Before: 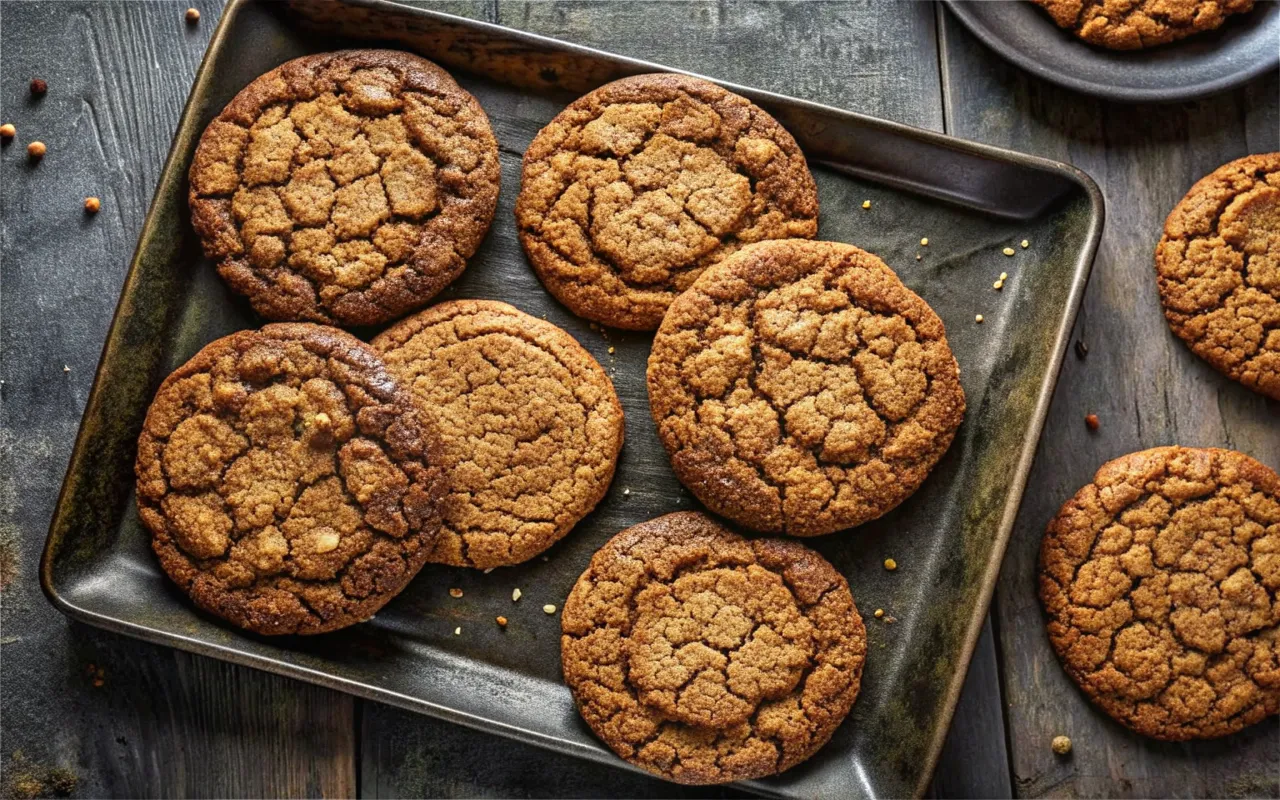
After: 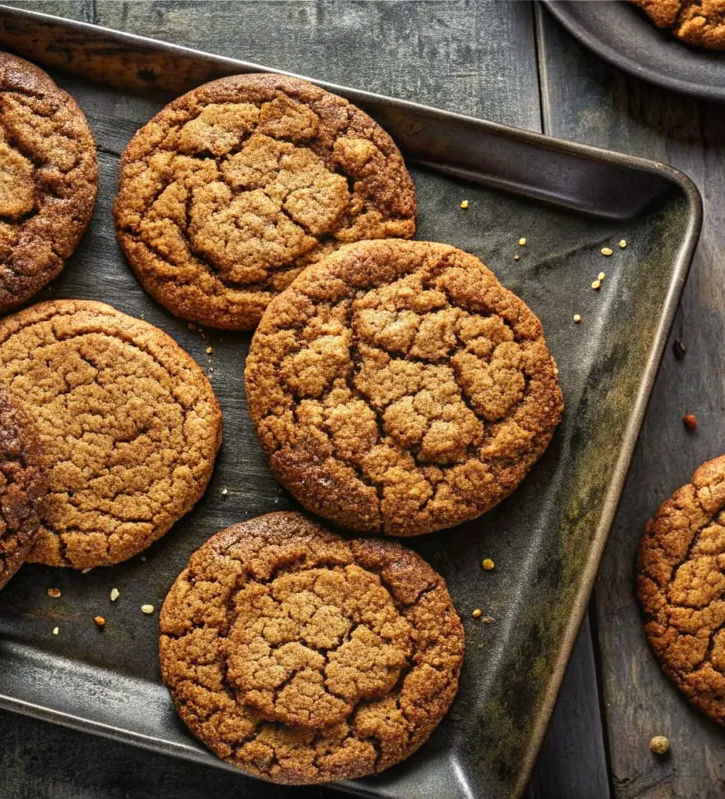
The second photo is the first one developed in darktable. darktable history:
color correction: highlights b* 3
bloom: size 13.65%, threshold 98.39%, strength 4.82%
crop: left 31.458%, top 0%, right 11.876%
